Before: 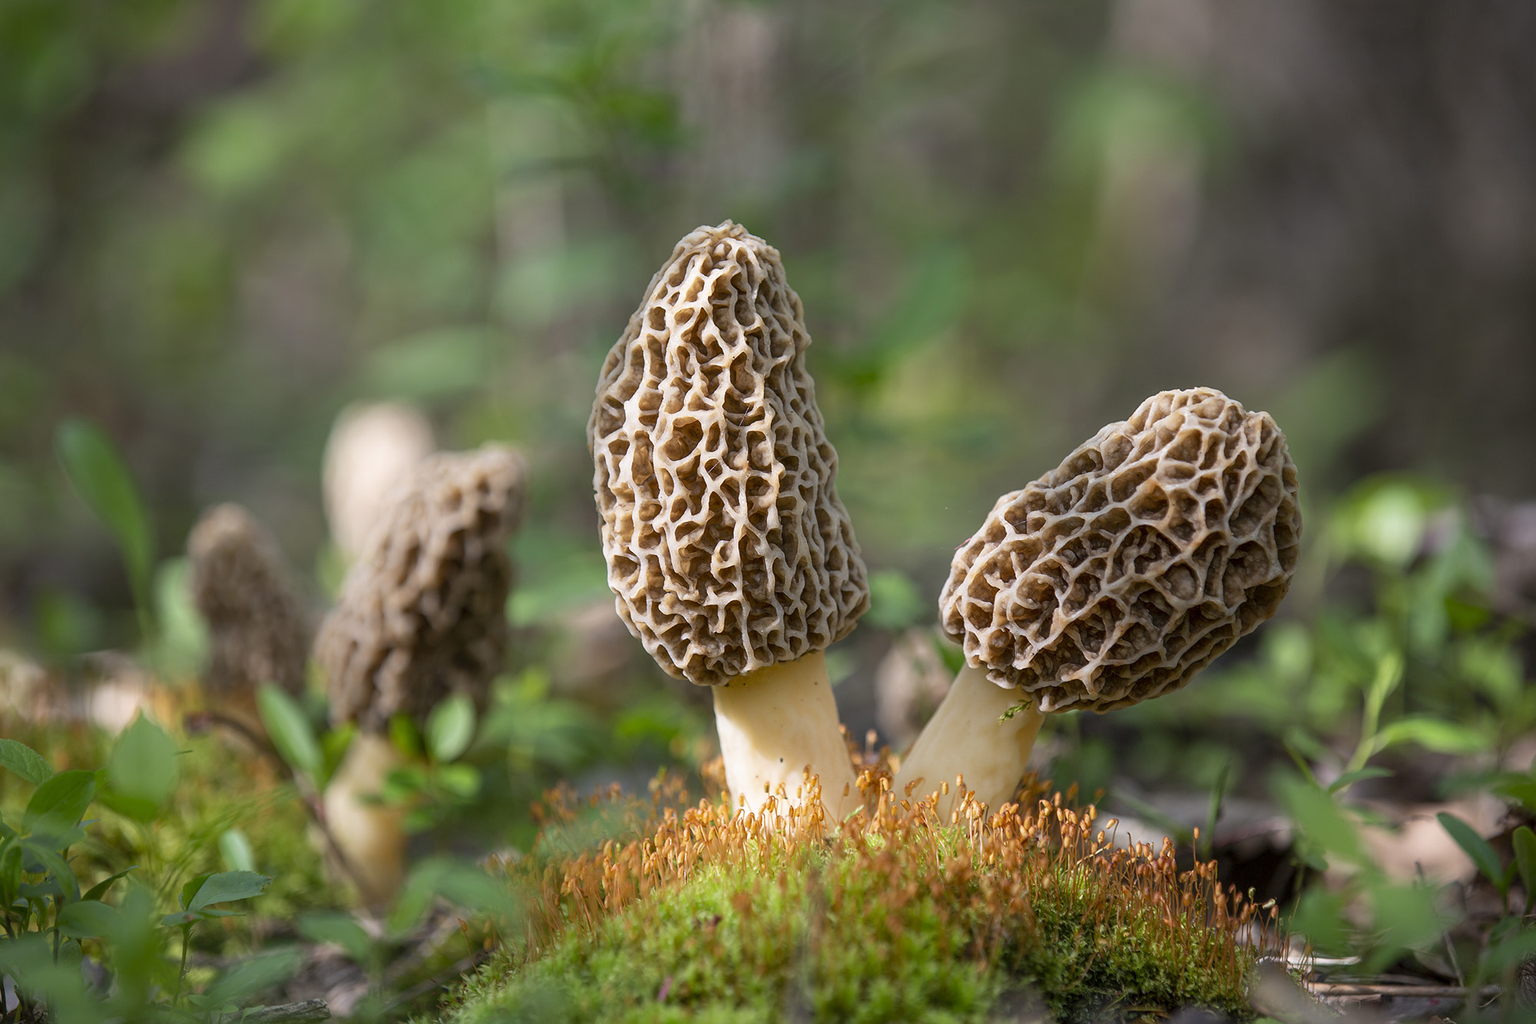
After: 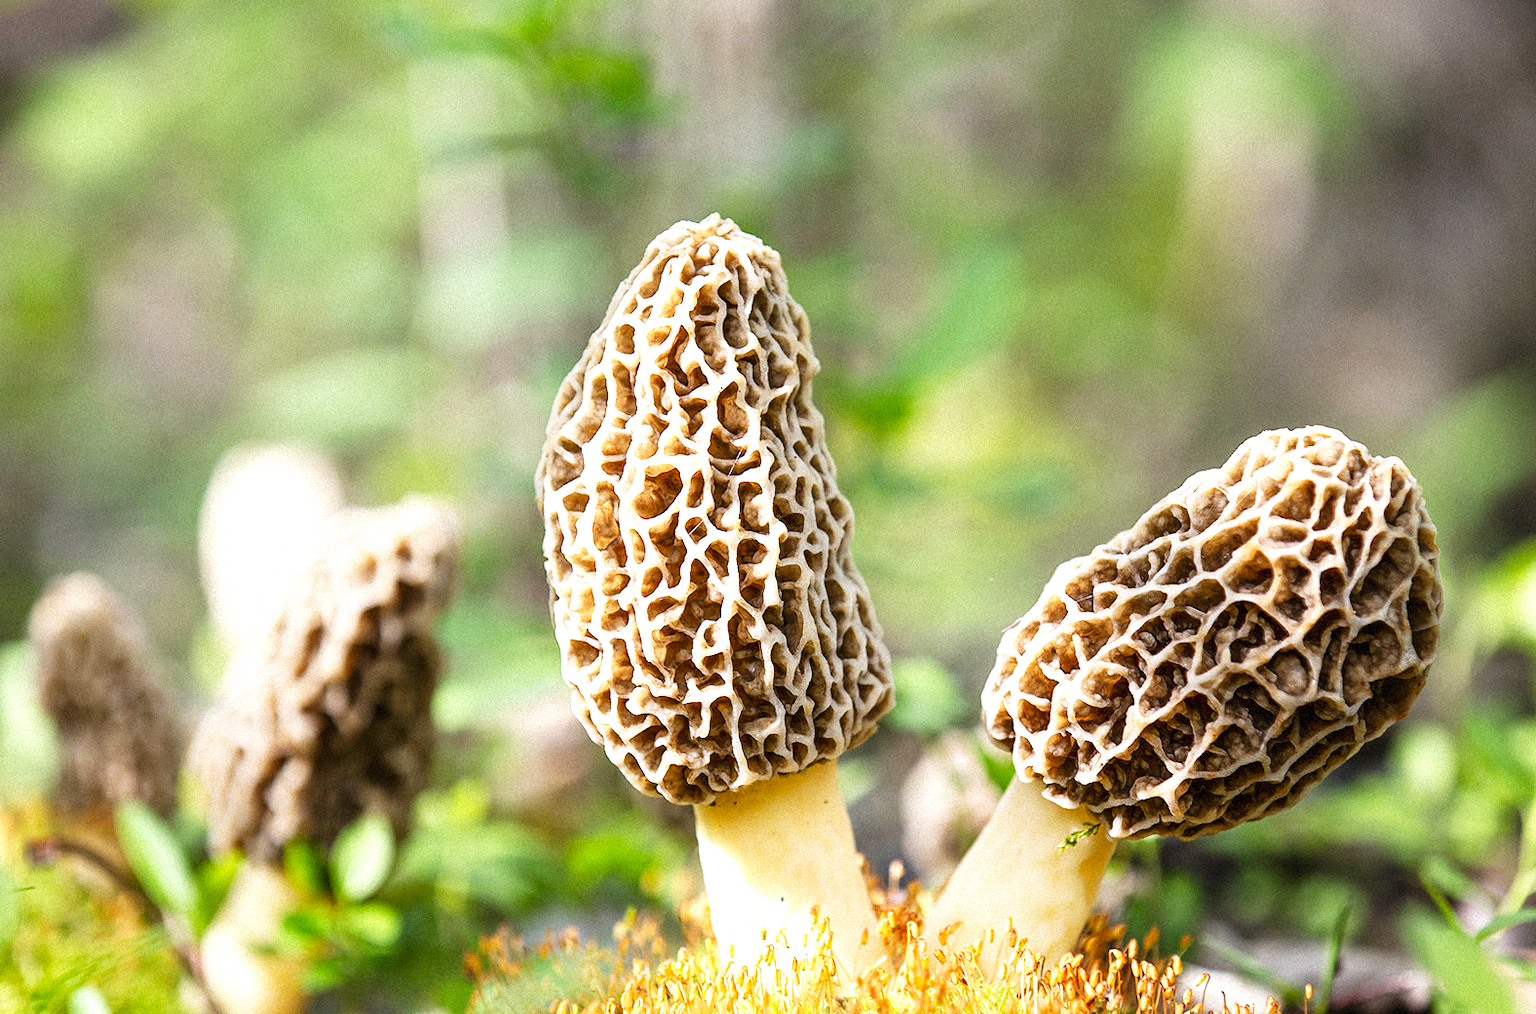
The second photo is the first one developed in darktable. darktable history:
levels: levels [0, 0.474, 0.947]
base curve: curves: ch0 [(0, 0) (0.007, 0.004) (0.027, 0.03) (0.046, 0.07) (0.207, 0.54) (0.442, 0.872) (0.673, 0.972) (1, 1)], preserve colors none
crop and rotate: left 10.77%, top 5.1%, right 10.41%, bottom 16.76%
grain: mid-tones bias 0%
